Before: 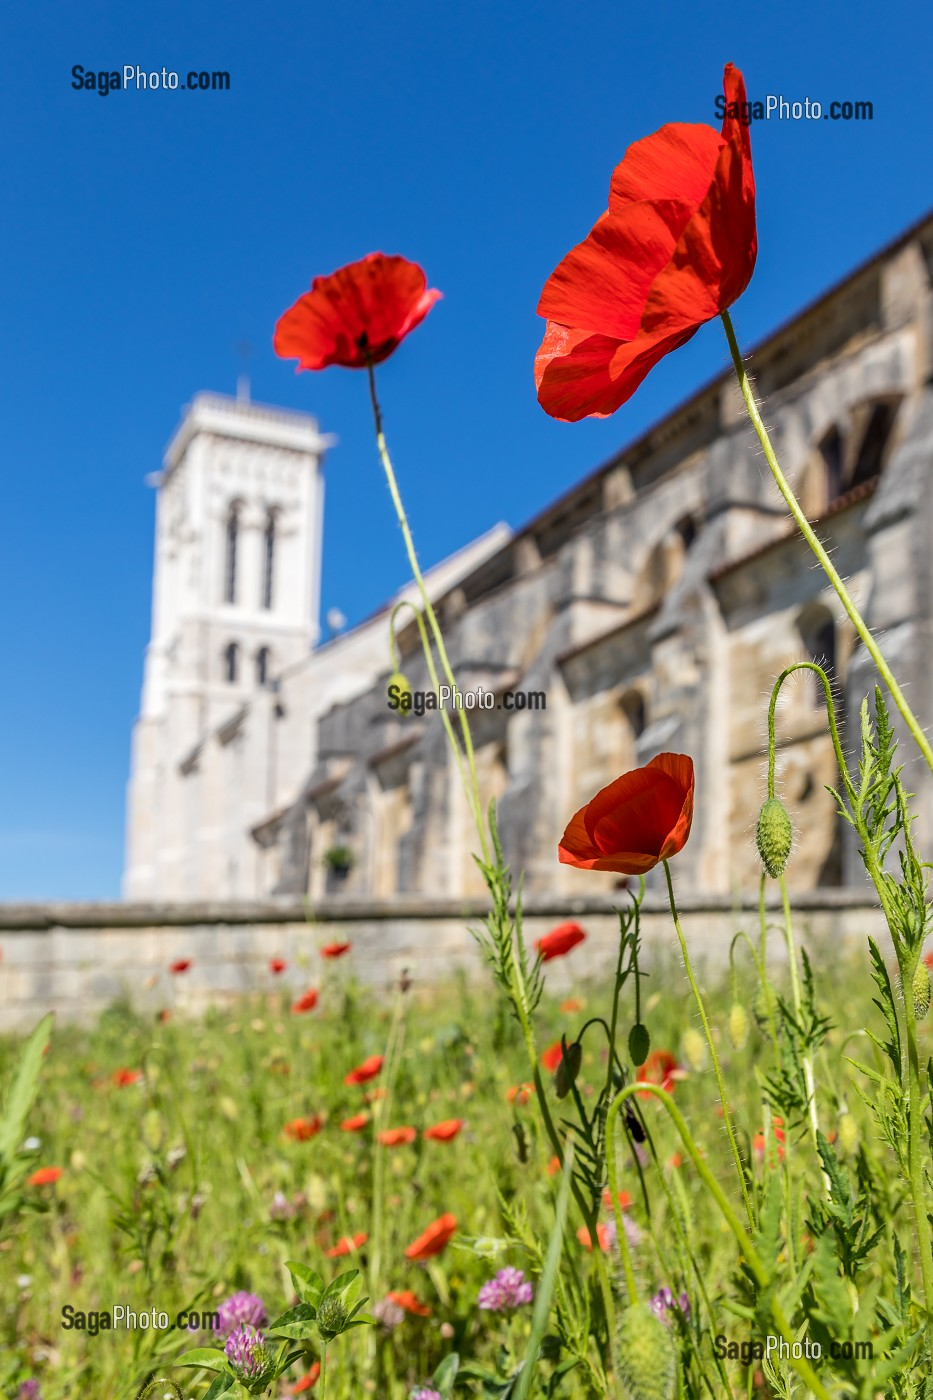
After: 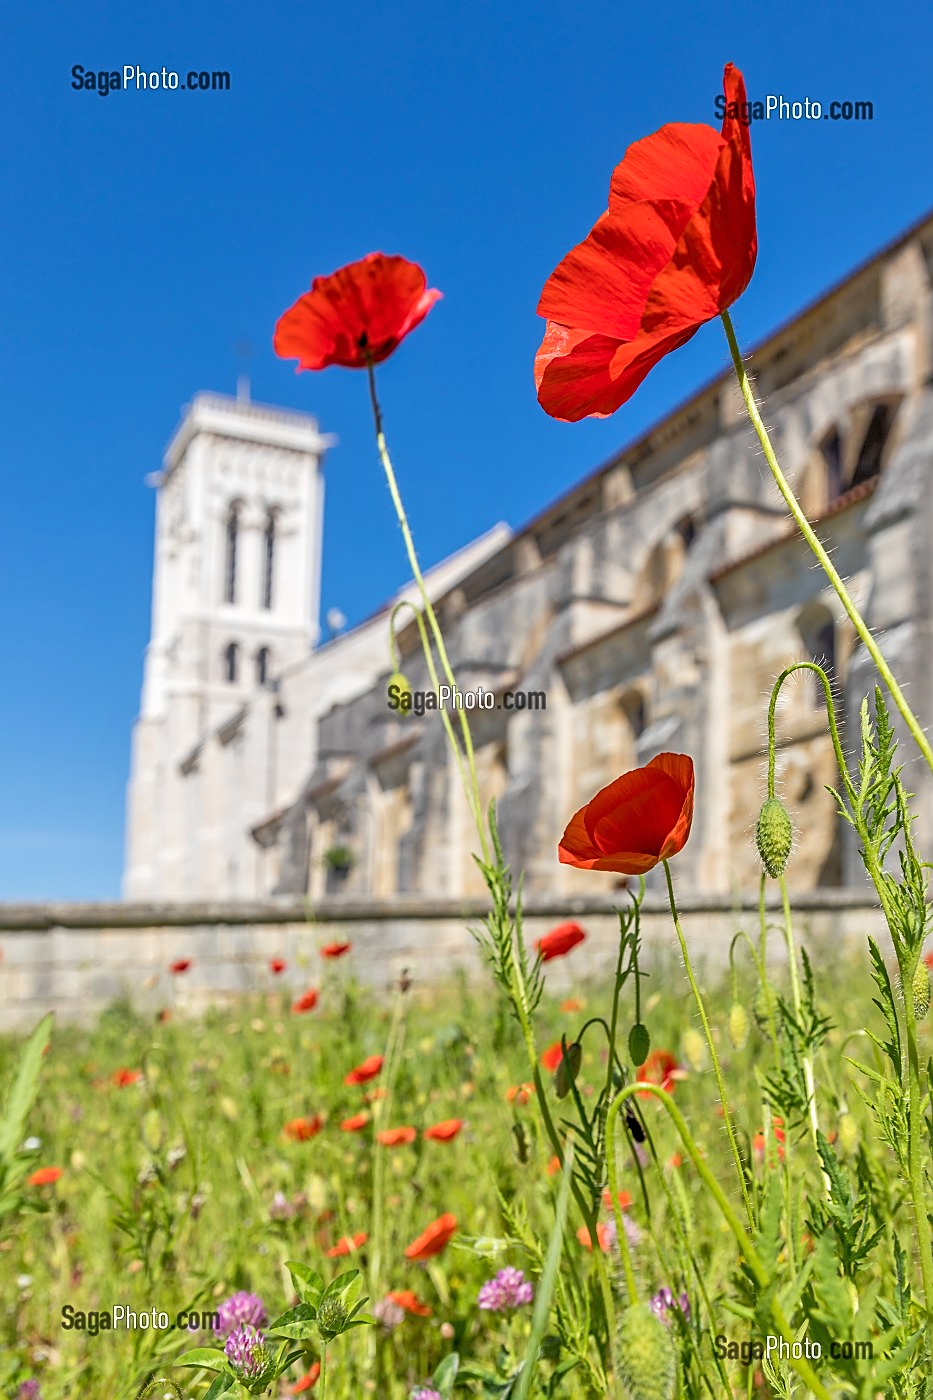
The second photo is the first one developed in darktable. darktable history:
sharpen: on, module defaults
tone equalizer: -7 EV 0.15 EV, -6 EV 0.595 EV, -5 EV 1.15 EV, -4 EV 1.31 EV, -3 EV 1.14 EV, -2 EV 0.6 EV, -1 EV 0.166 EV
